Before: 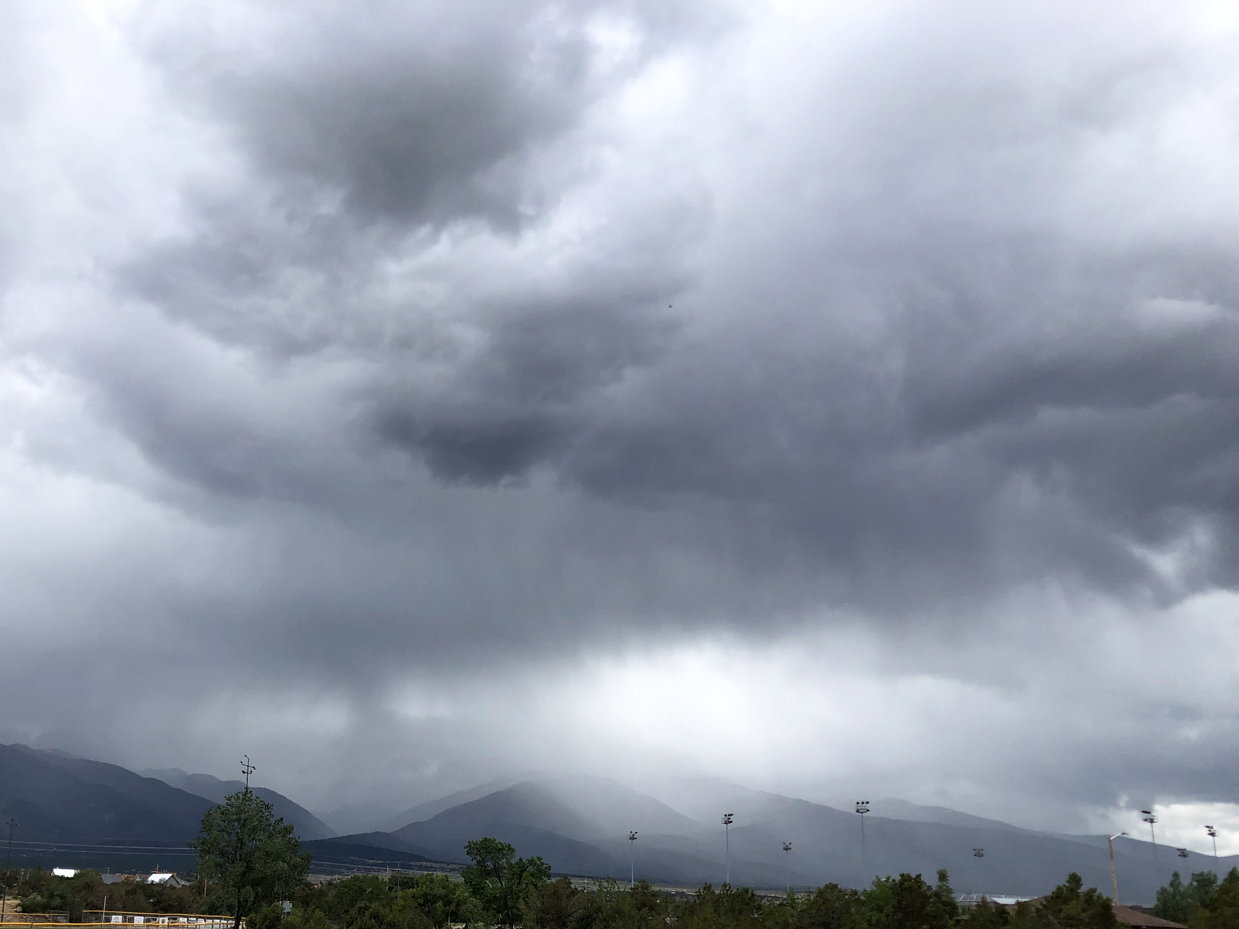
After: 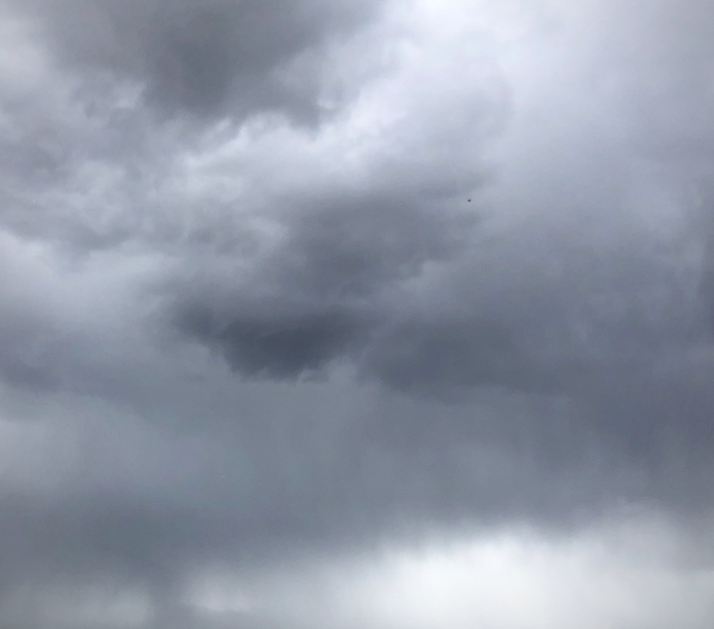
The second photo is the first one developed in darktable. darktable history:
vignetting: fall-off radius 60.92%, brightness -0.425, saturation -0.202, center (0.039, -0.096)
crop: left 16.232%, top 11.479%, right 26.117%, bottom 20.802%
